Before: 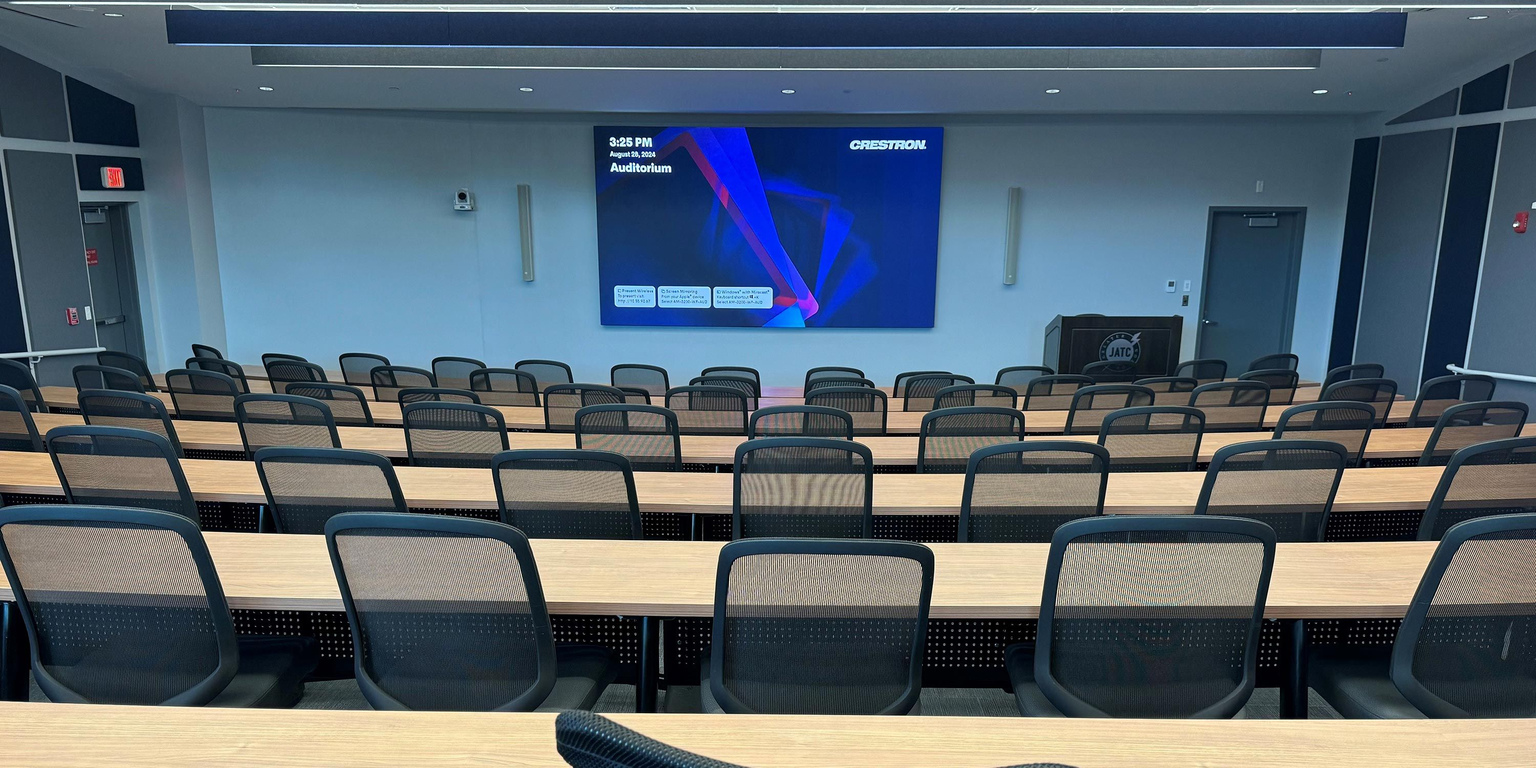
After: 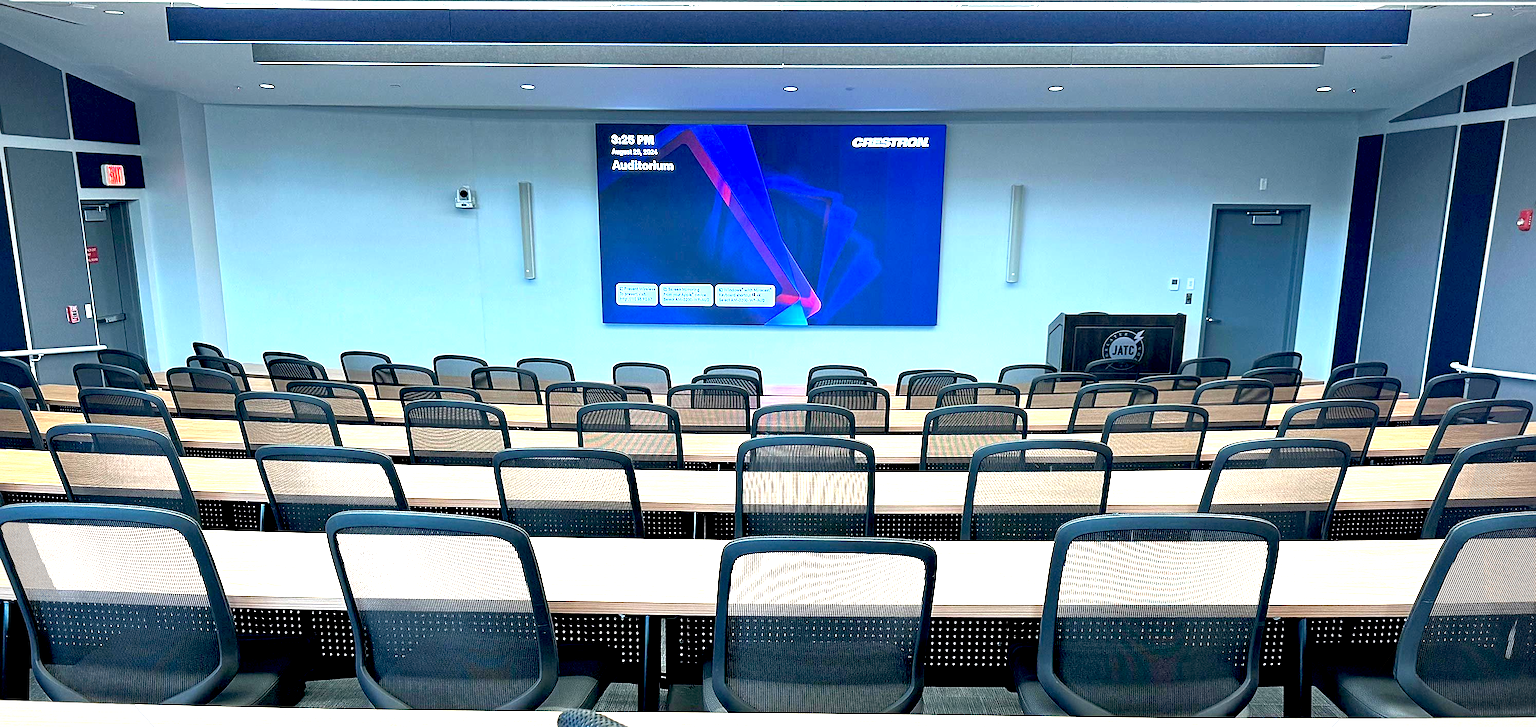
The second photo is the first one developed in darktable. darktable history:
exposure: black level correction 0.009, exposure 1.425 EV, compensate highlight preservation false
vignetting: fall-off start 97.23%, saturation -0.024, center (-0.033, -0.042), width/height ratio 1.179, unbound false
crop: top 0.448%, right 0.264%, bottom 5.045%
sharpen: on, module defaults
